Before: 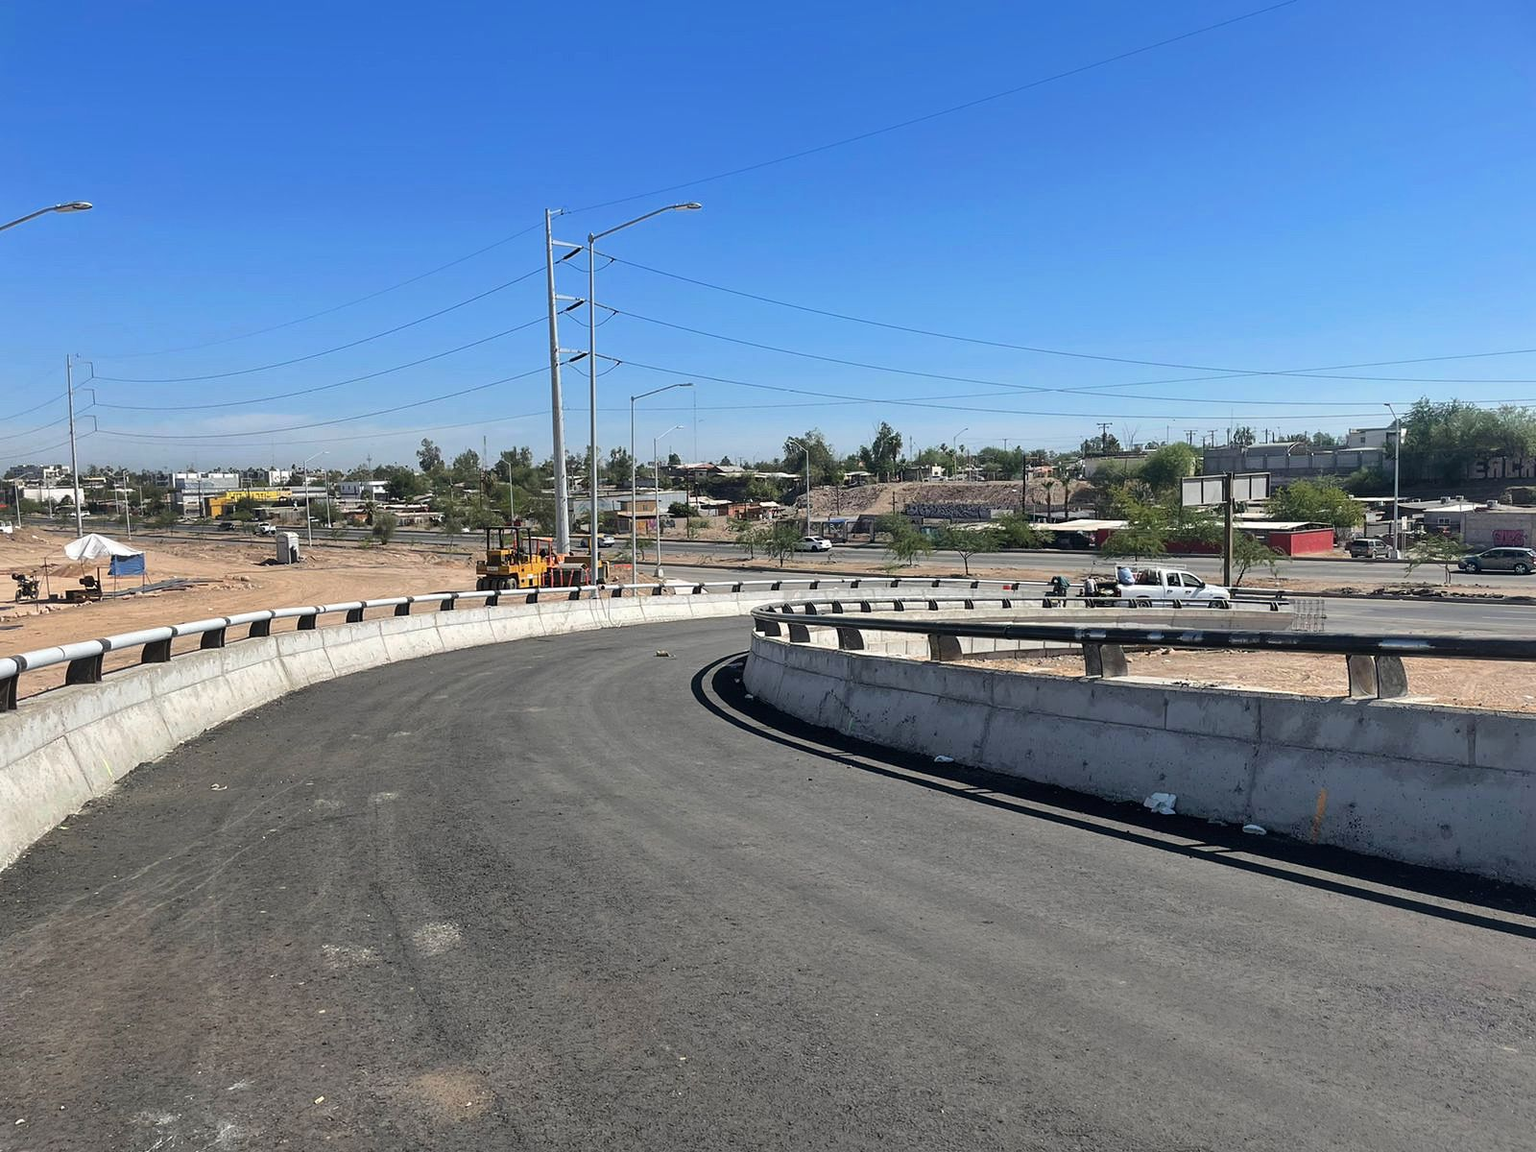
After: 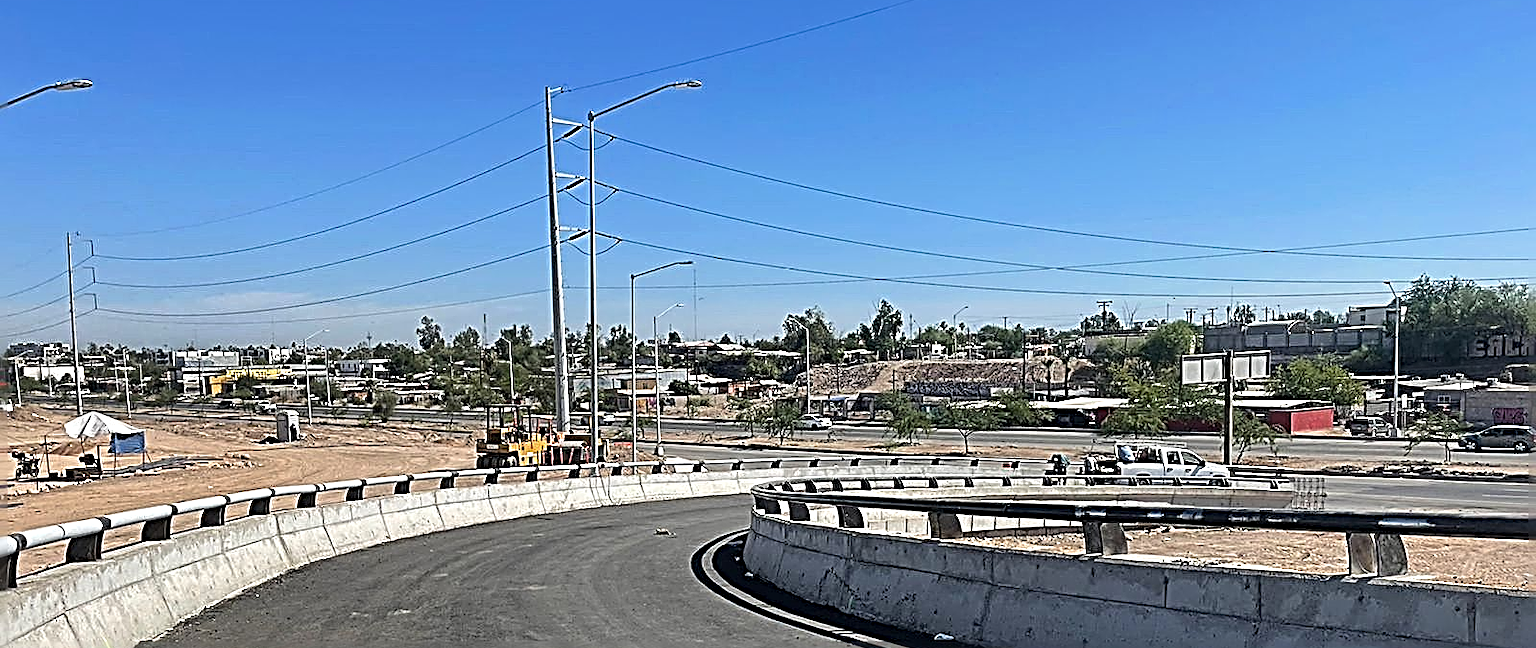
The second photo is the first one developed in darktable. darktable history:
vignetting: fall-off start 116.14%, fall-off radius 58.53%
sharpen: radius 3.17, amount 1.745
crop and rotate: top 10.612%, bottom 33.048%
